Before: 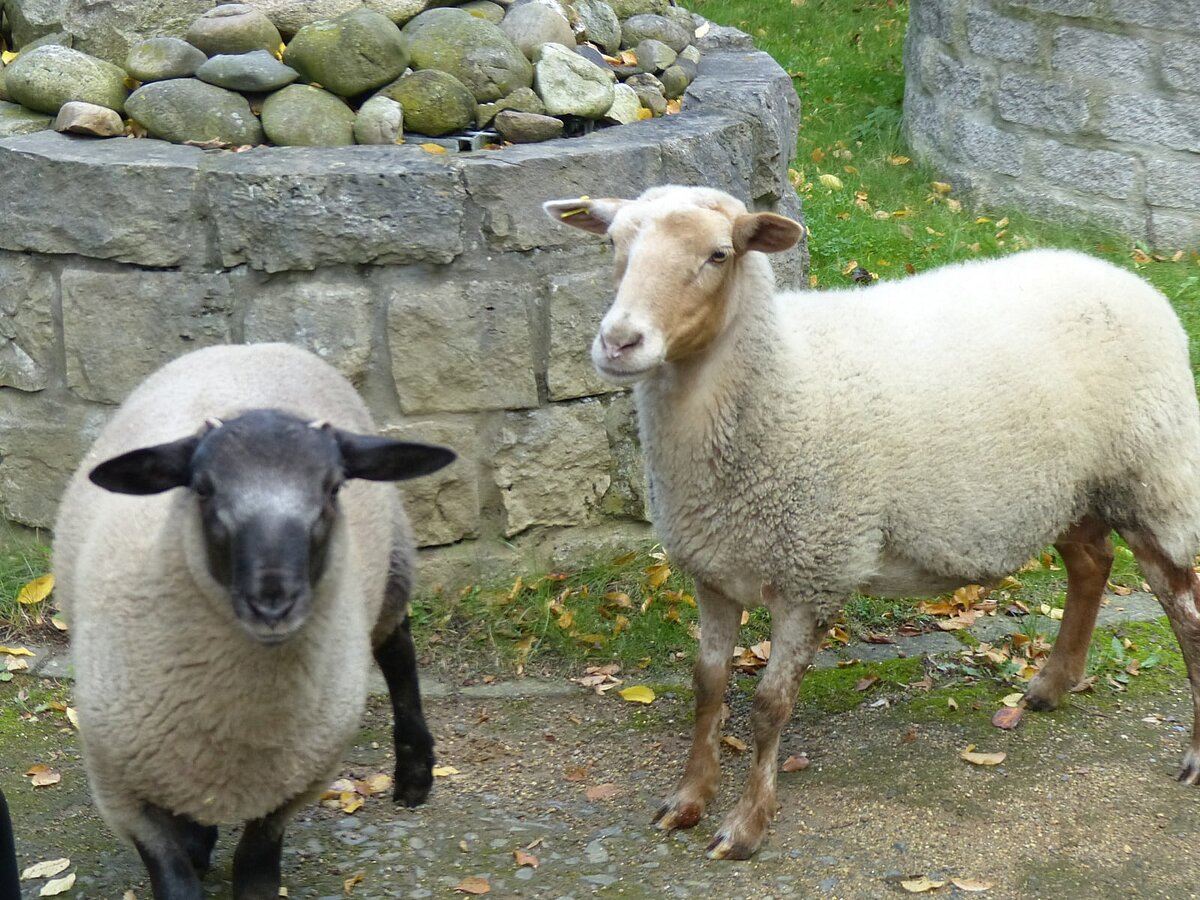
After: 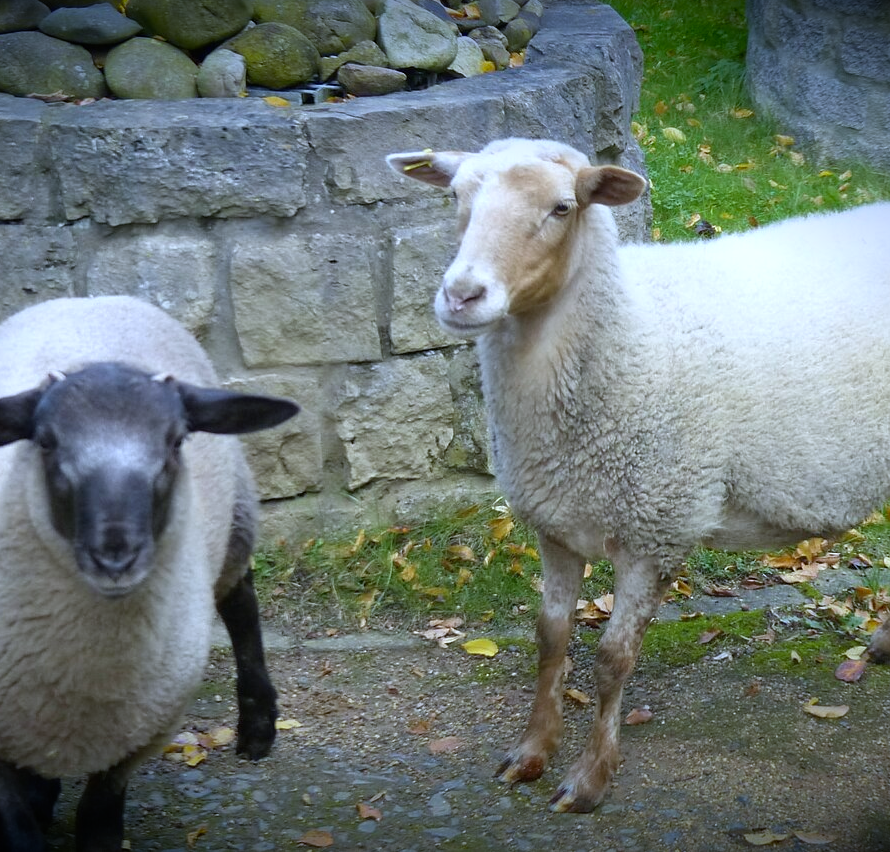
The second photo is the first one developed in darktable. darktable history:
vignetting: fall-off start 98.29%, fall-off radius 100%, brightness -1, saturation 0.5, width/height ratio 1.428
white balance: red 0.948, green 1.02, blue 1.176
crop and rotate: left 13.15%, top 5.251%, right 12.609%
